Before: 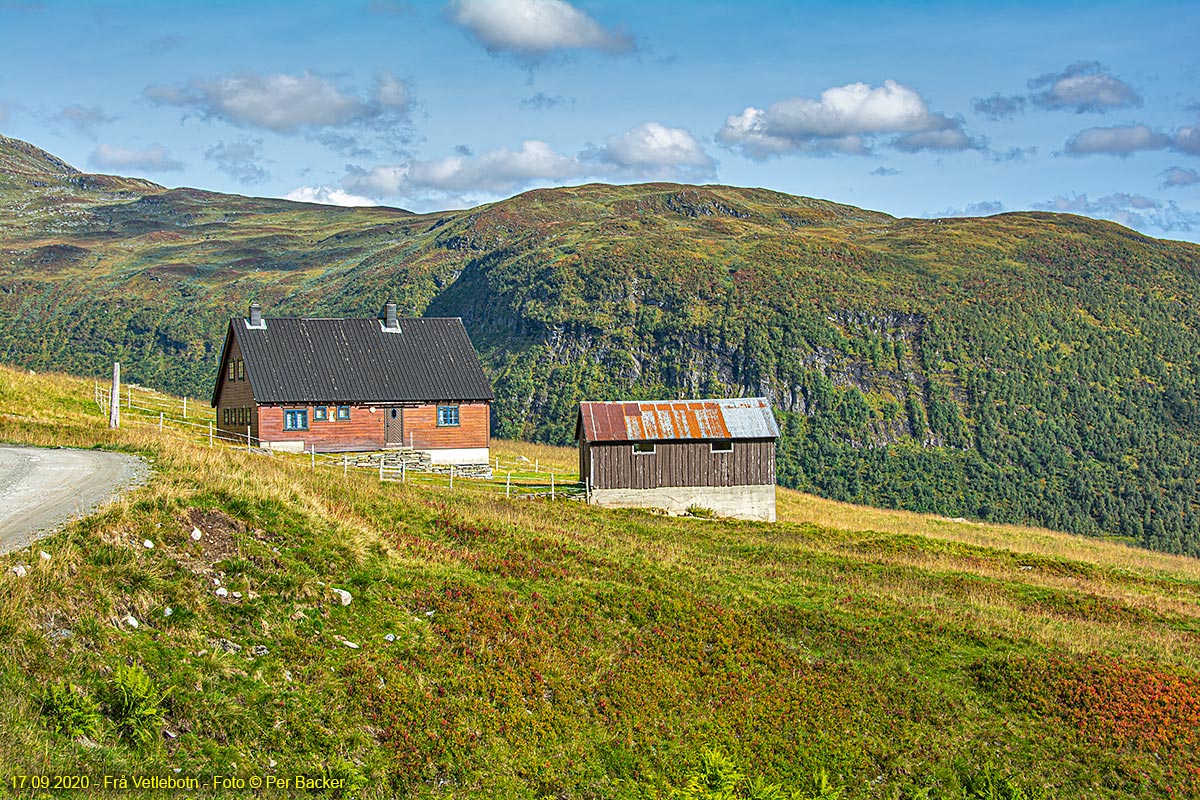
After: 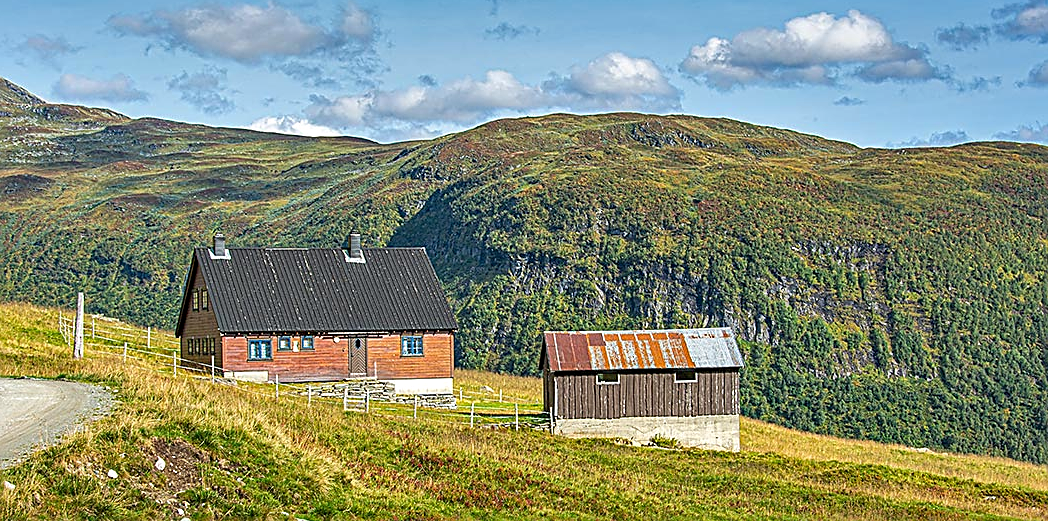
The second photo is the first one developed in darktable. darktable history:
haze removal: compatibility mode true, adaptive false
sharpen: on, module defaults
crop: left 3.016%, top 8.856%, right 9.643%, bottom 25.931%
